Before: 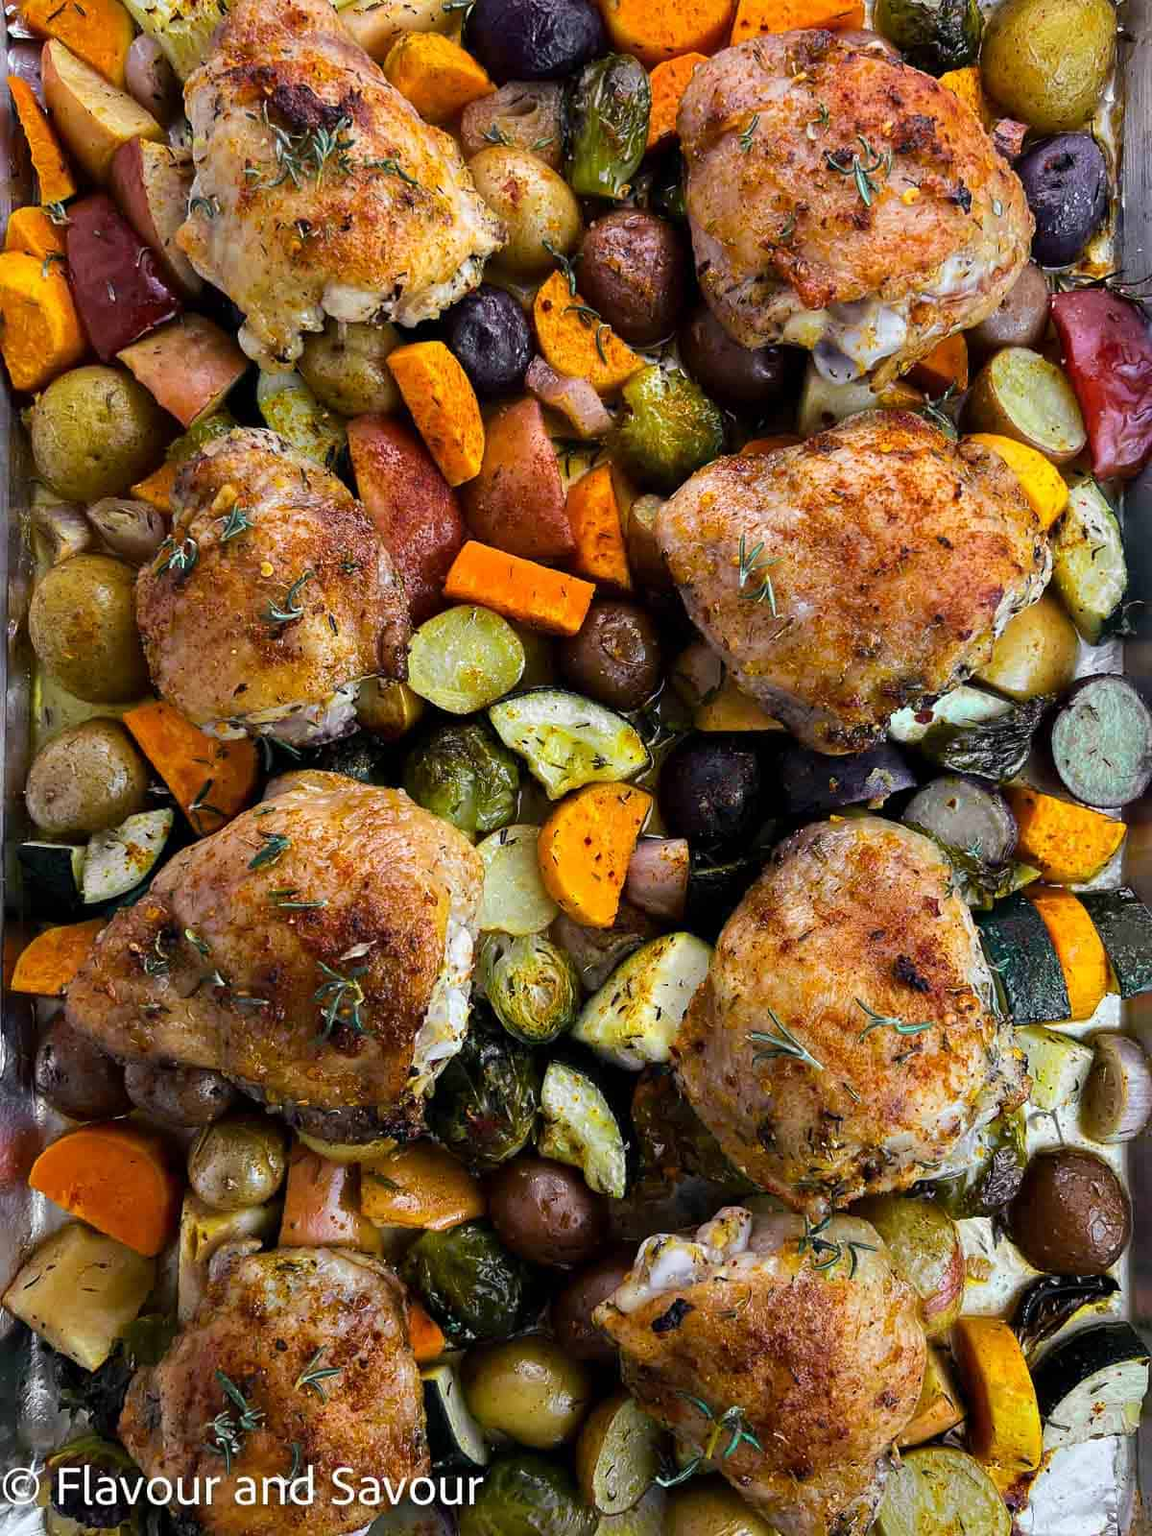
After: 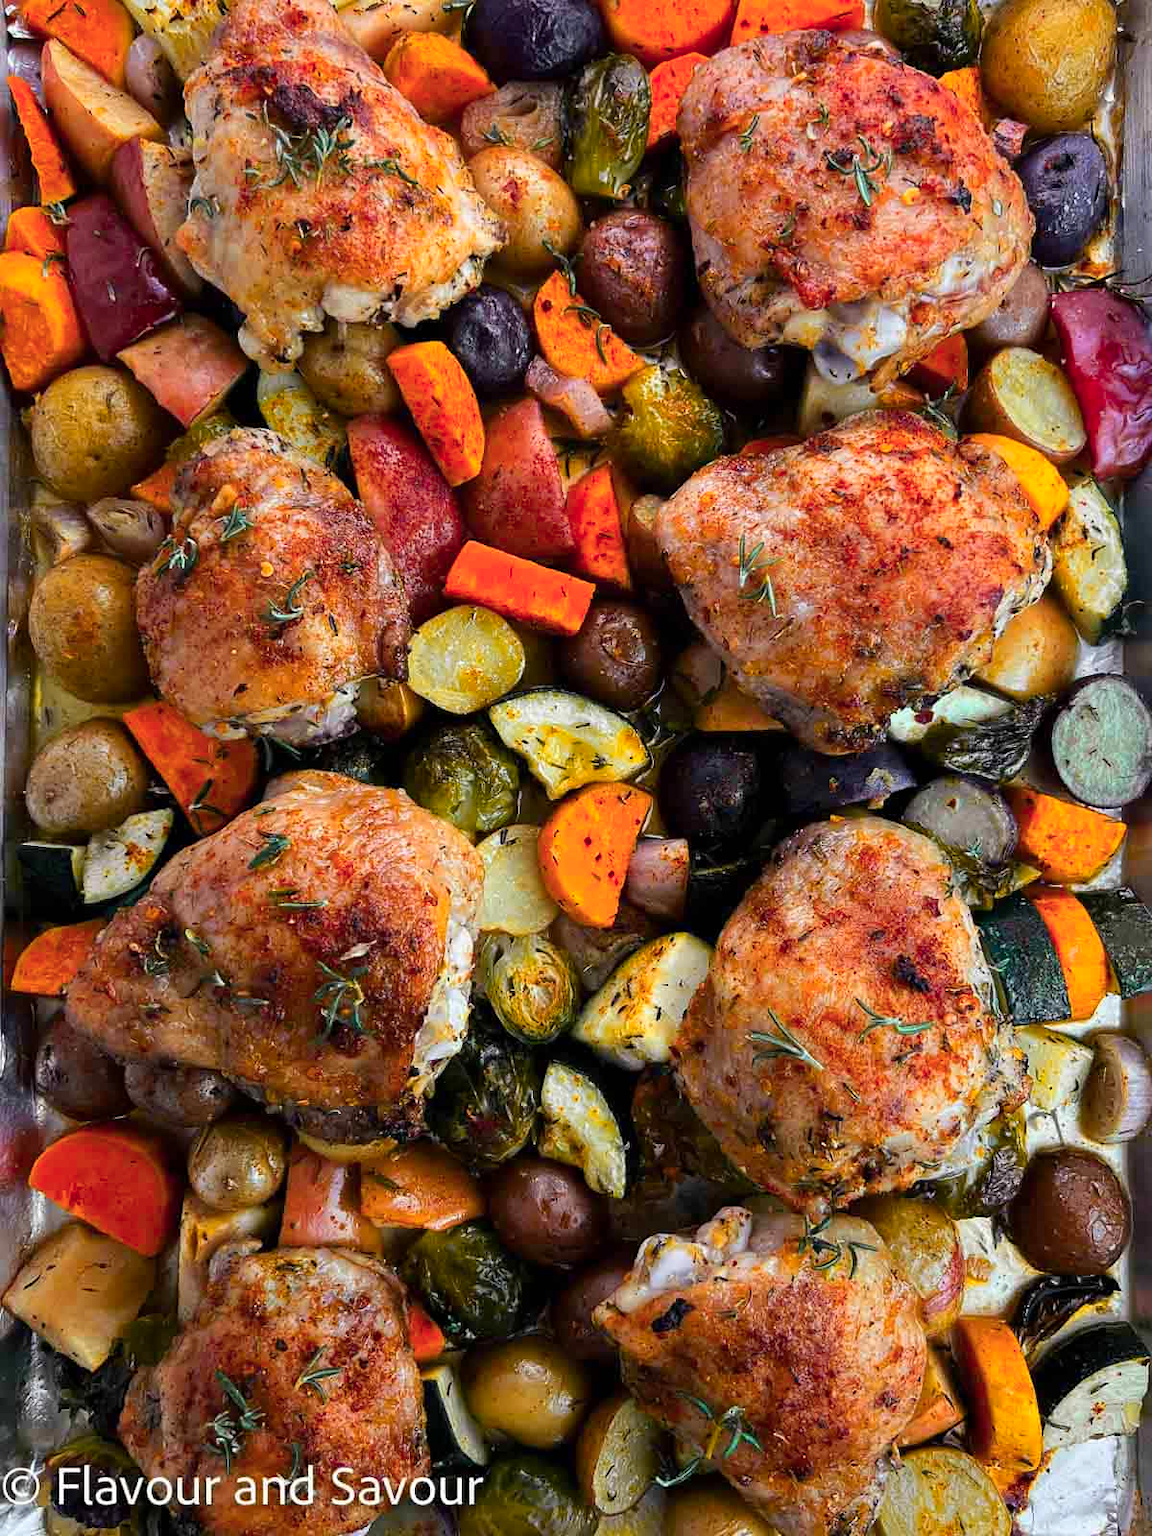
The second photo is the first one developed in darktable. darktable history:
color zones: curves: ch1 [(0.235, 0.558) (0.75, 0.5)]; ch2 [(0.25, 0.462) (0.749, 0.457)], mix 27.12%
